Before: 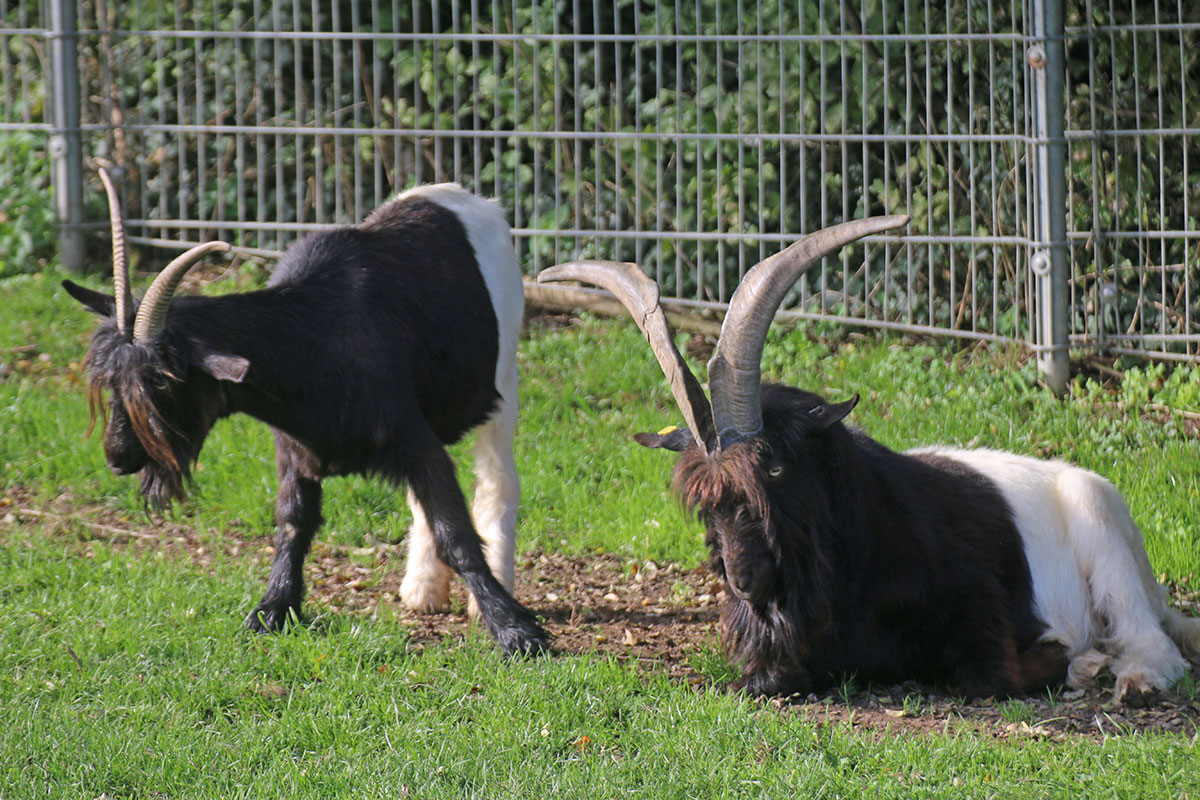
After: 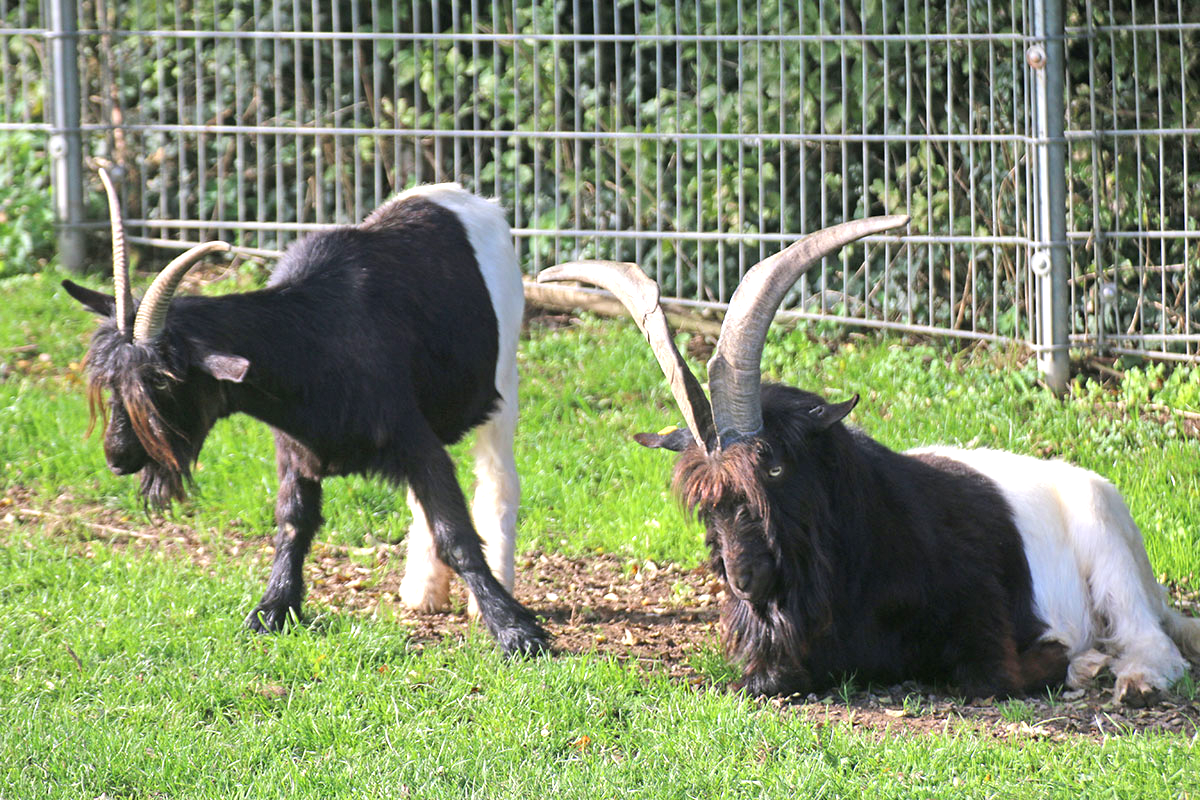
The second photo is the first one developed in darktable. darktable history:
exposure: exposure 0.928 EV, compensate exposure bias true, compensate highlight preservation false
